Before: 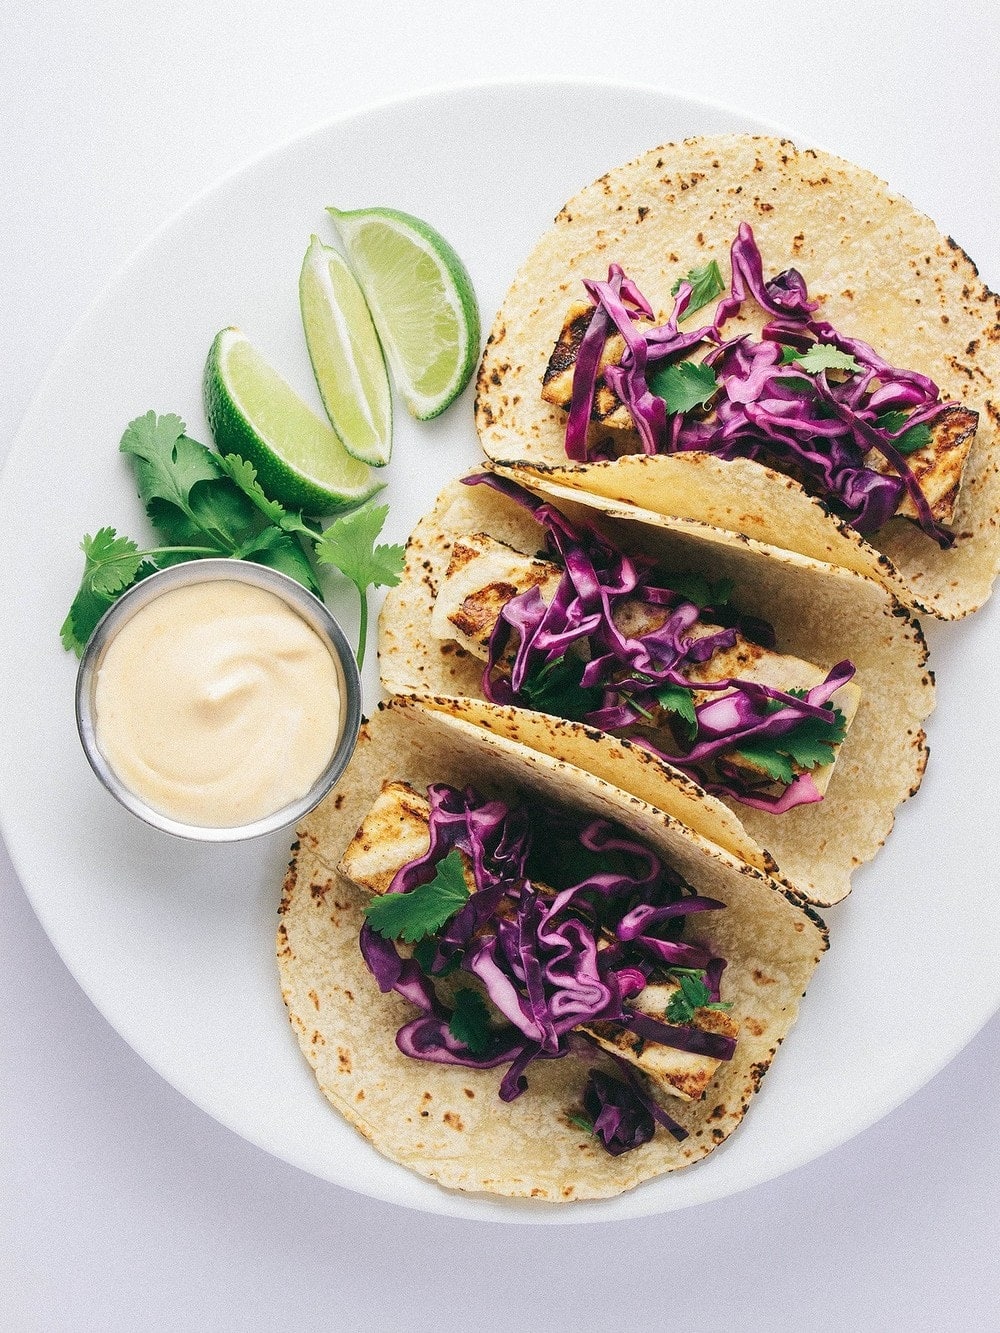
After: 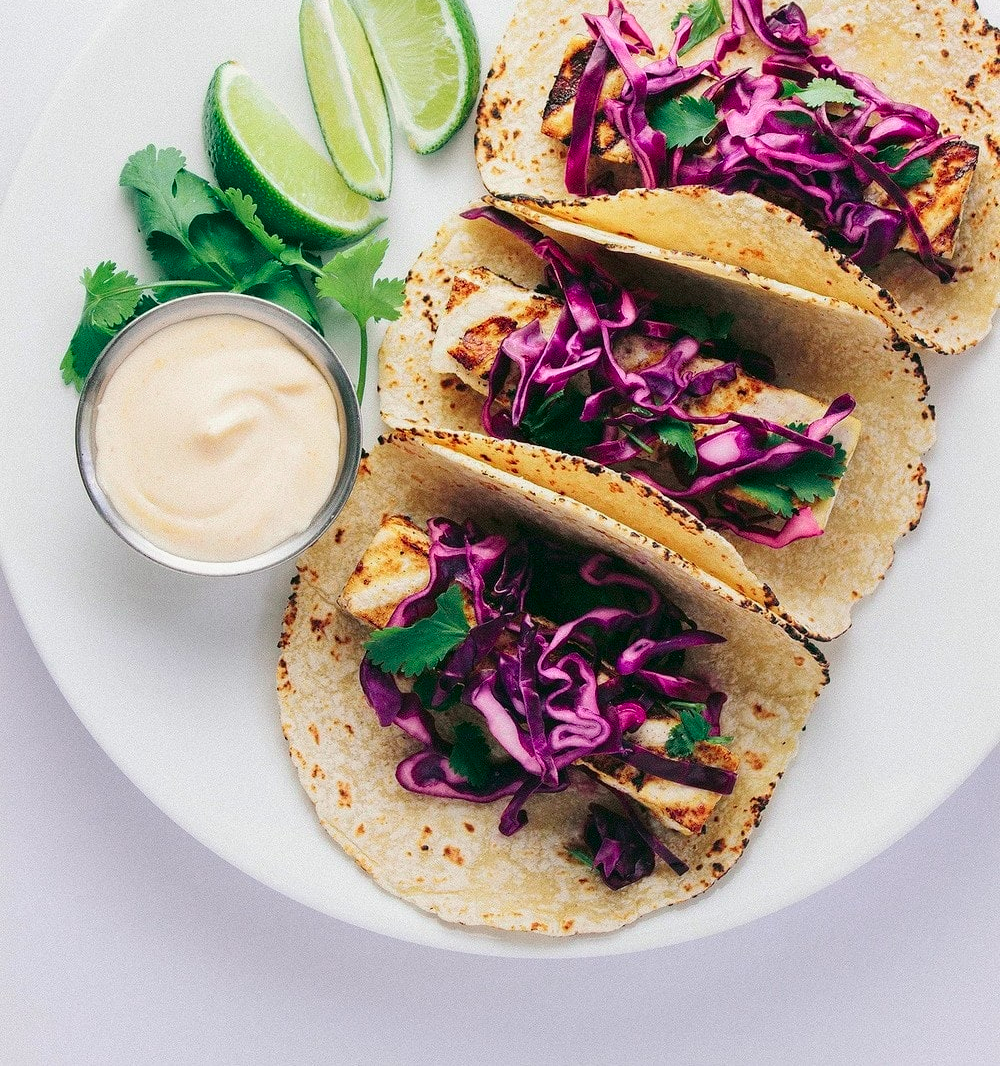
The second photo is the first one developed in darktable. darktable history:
crop and rotate: top 19.998%
tone curve: curves: ch0 [(0, 0) (0.059, 0.027) (0.162, 0.125) (0.304, 0.279) (0.547, 0.532) (0.828, 0.815) (1, 0.983)]; ch1 [(0, 0) (0.23, 0.166) (0.34, 0.308) (0.371, 0.337) (0.429, 0.411) (0.477, 0.462) (0.499, 0.498) (0.529, 0.537) (0.559, 0.582) (0.743, 0.798) (1, 1)]; ch2 [(0, 0) (0.431, 0.414) (0.498, 0.503) (0.524, 0.528) (0.568, 0.546) (0.6, 0.597) (0.634, 0.645) (0.728, 0.742) (1, 1)], color space Lab, independent channels, preserve colors none
